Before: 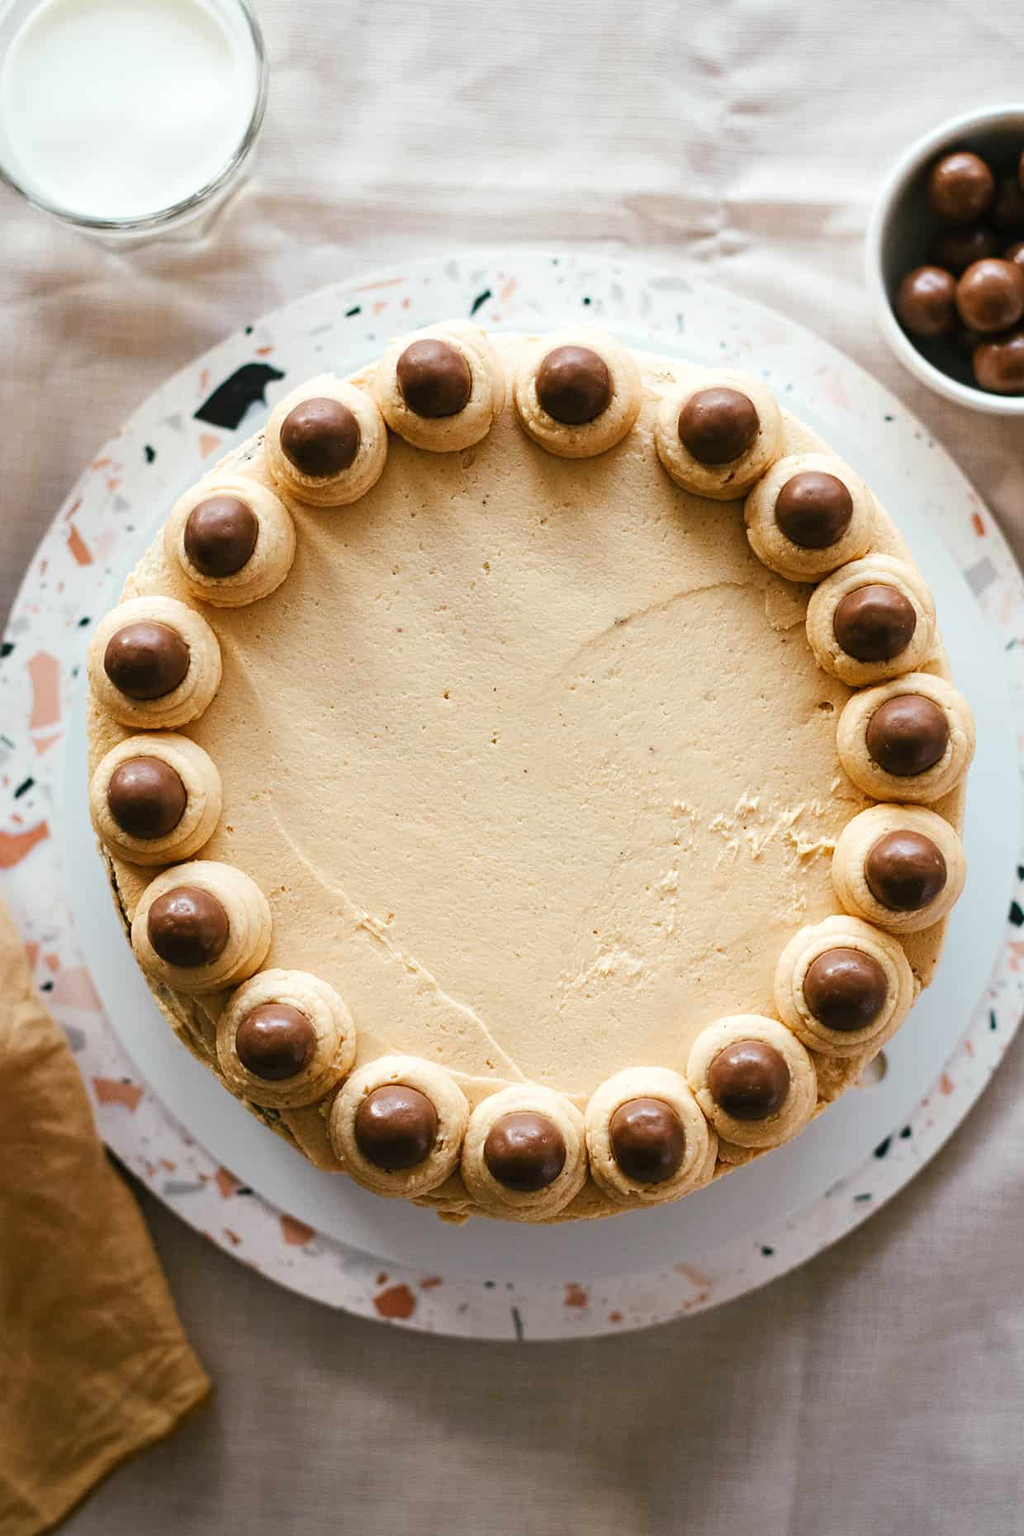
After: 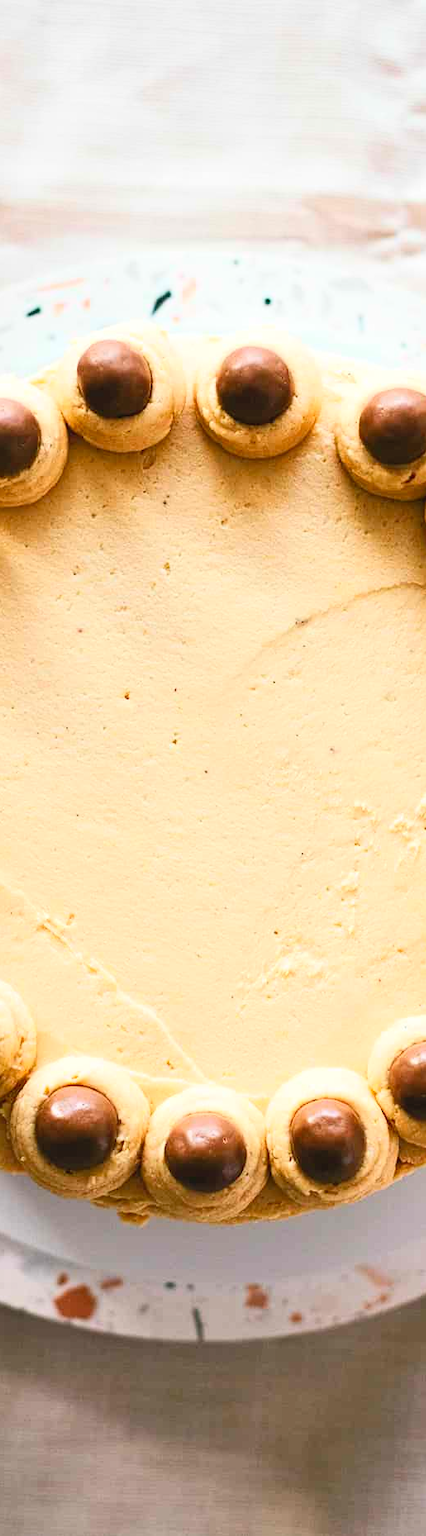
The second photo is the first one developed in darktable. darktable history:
crop: left 31.229%, right 27.105%
contrast brightness saturation: contrast 0.24, brightness 0.26, saturation 0.39
